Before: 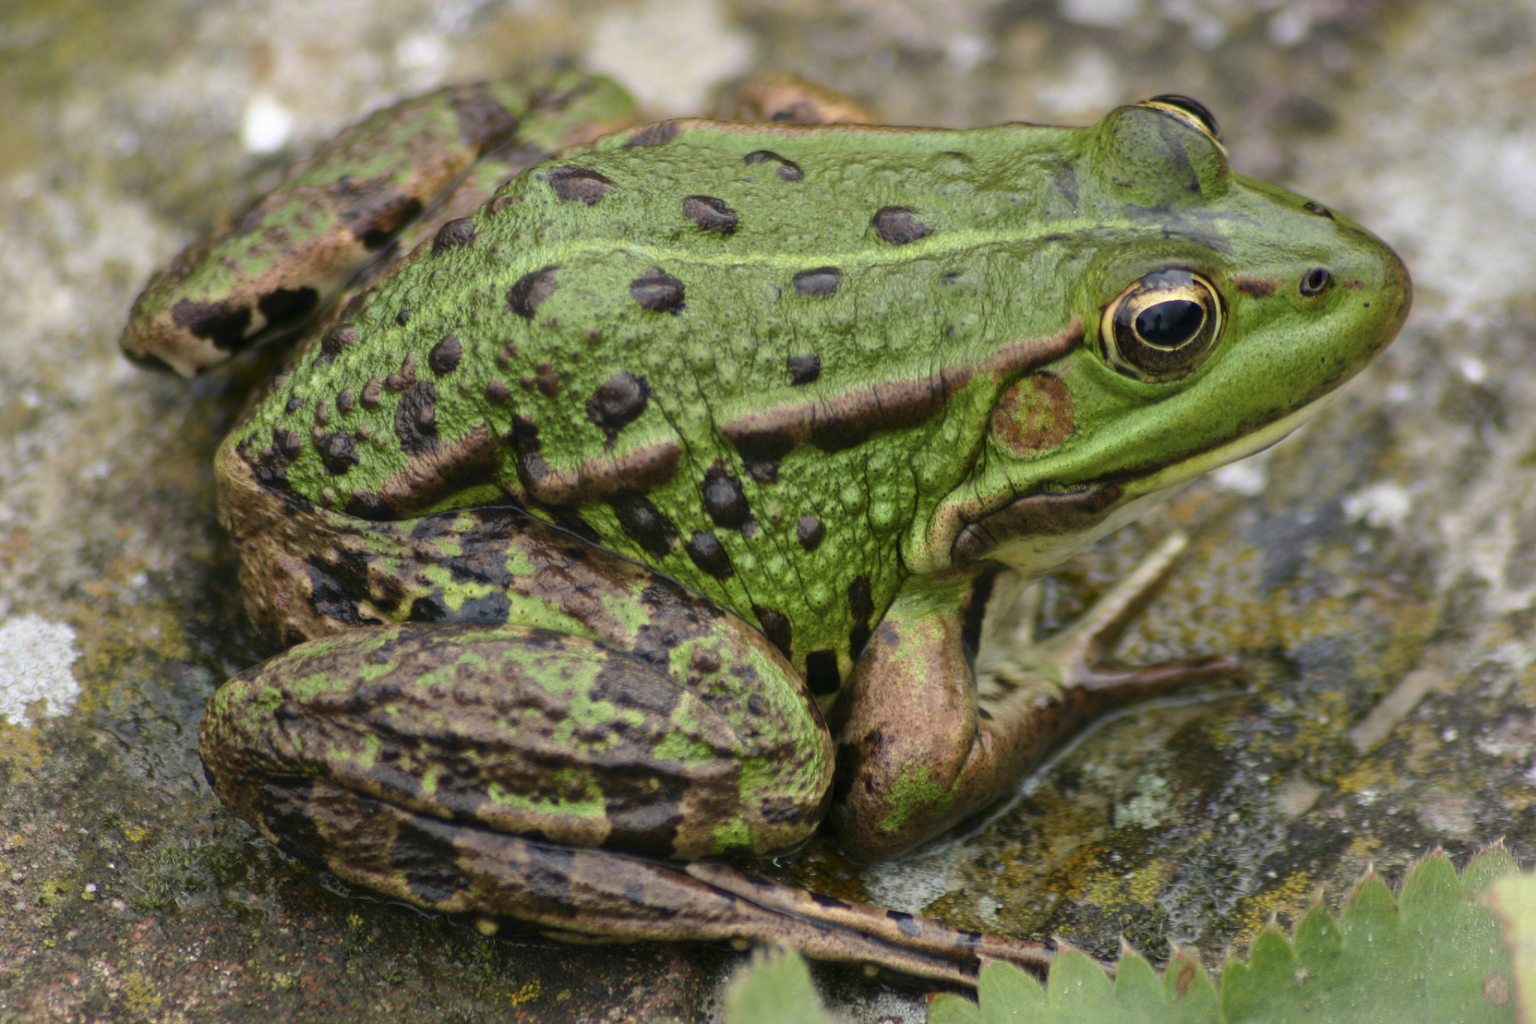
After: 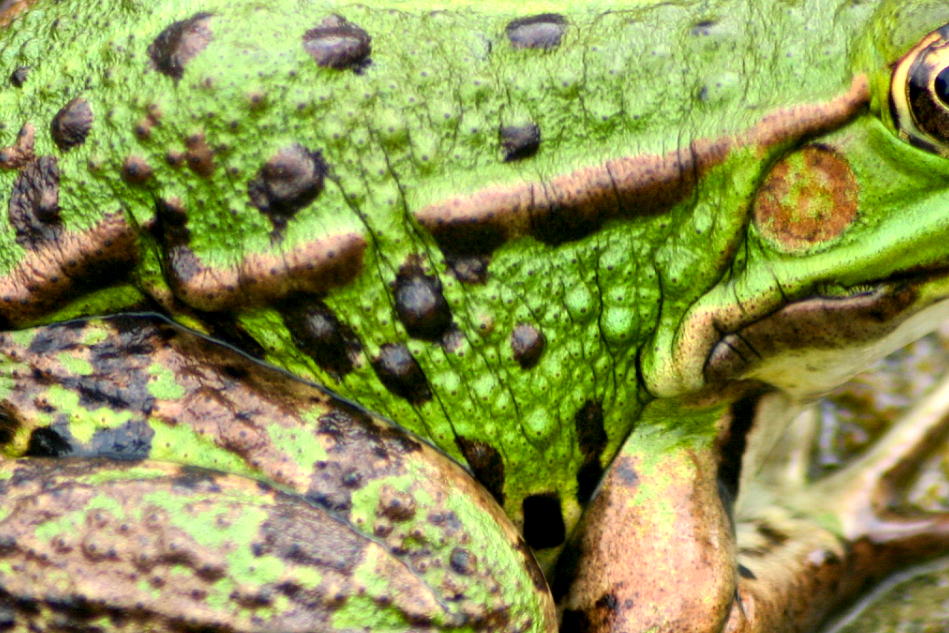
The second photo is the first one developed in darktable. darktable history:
crop: left 25.302%, top 25.074%, right 25.267%, bottom 25.448%
exposure: black level correction 0.004, exposure 0.414 EV, compensate highlight preservation false
contrast brightness saturation: contrast 0.104, brightness 0.021, saturation 0.023
tone equalizer: -8 EV -0.758 EV, -7 EV -0.736 EV, -6 EV -0.593 EV, -5 EV -0.386 EV, -3 EV 0.388 EV, -2 EV 0.6 EV, -1 EV 0.7 EV, +0 EV 0.772 EV
color balance rgb: perceptual saturation grading › global saturation 0.042%, perceptual saturation grading › mid-tones 10.951%, perceptual brilliance grading › highlights 11.042%, perceptual brilliance grading › shadows -11.295%, contrast -20.325%
